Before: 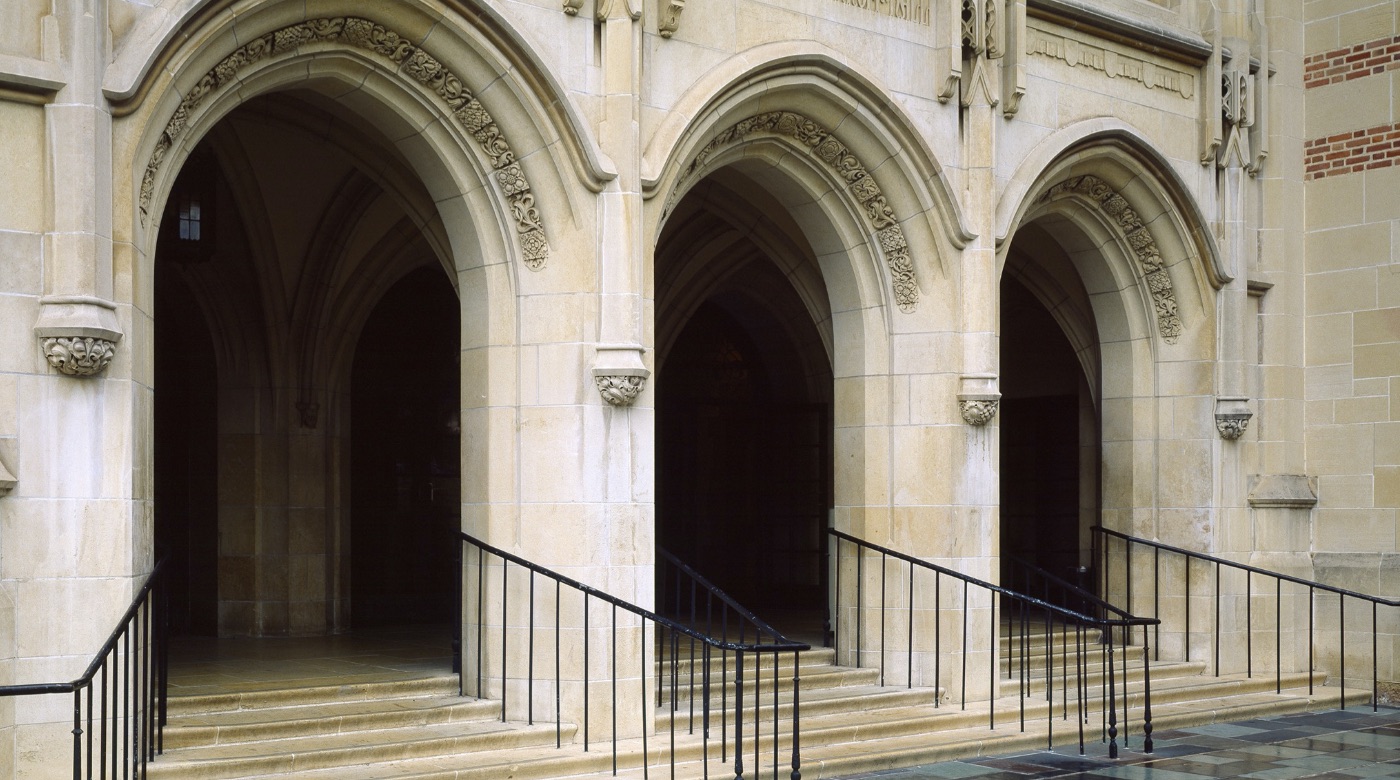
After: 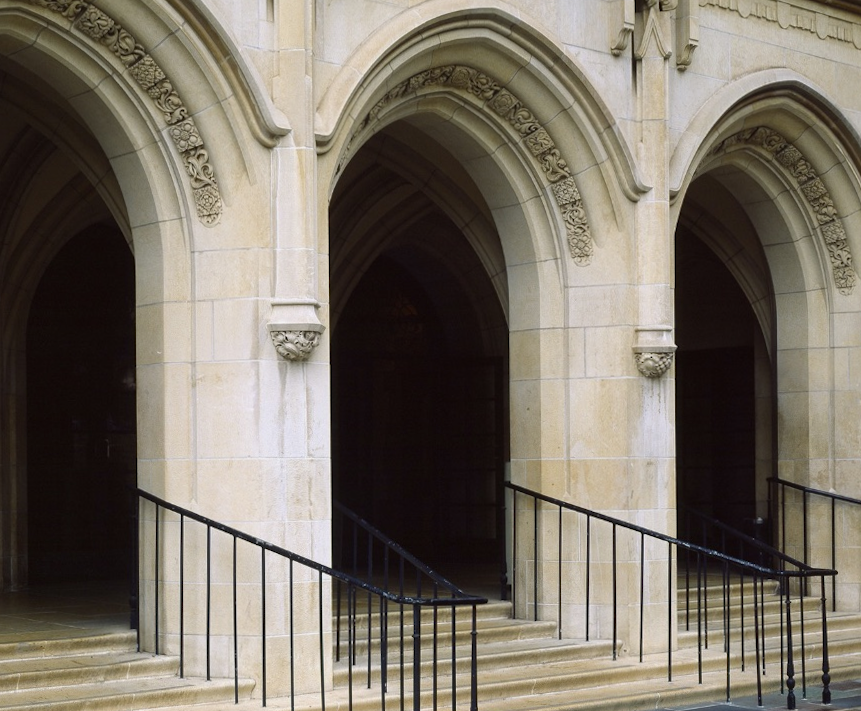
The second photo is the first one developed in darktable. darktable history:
rotate and perspective: rotation -0.45°, automatic cropping original format, crop left 0.008, crop right 0.992, crop top 0.012, crop bottom 0.988
exposure: exposure -0.157 EV, compensate highlight preservation false
crop and rotate: left 22.918%, top 5.629%, right 14.711%, bottom 2.247%
